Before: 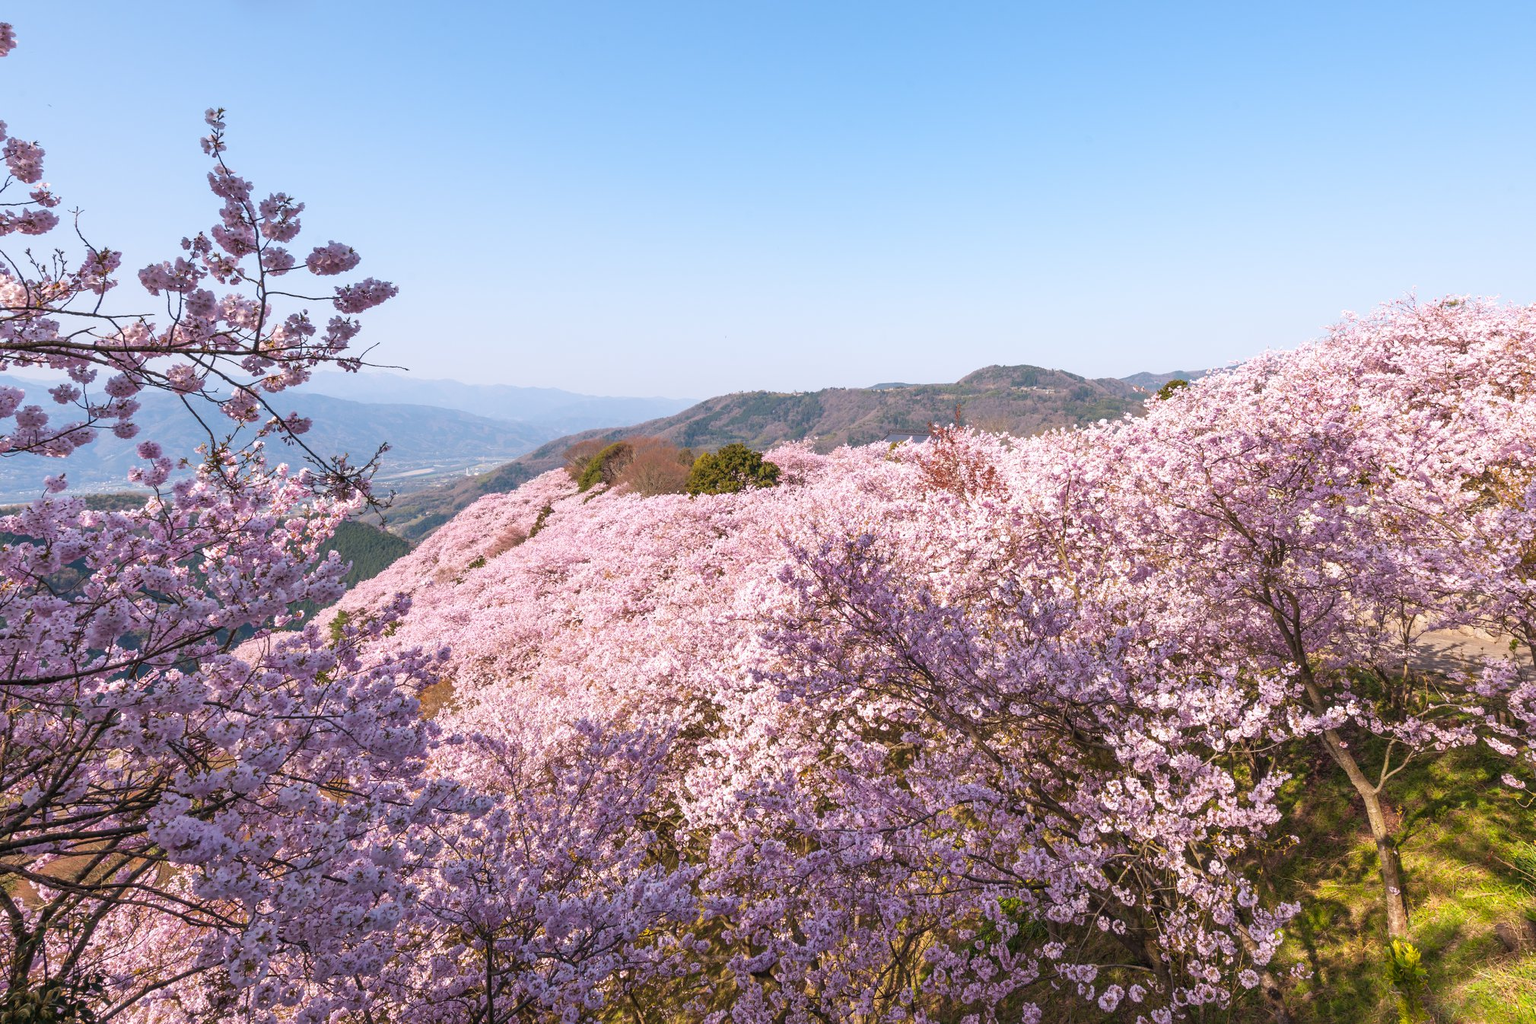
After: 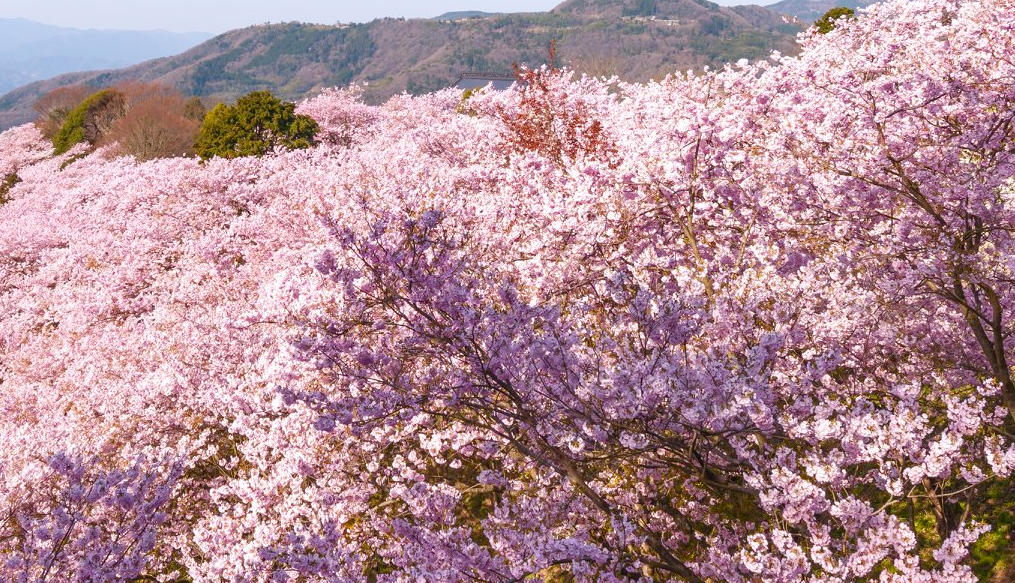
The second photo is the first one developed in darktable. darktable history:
color balance rgb: perceptual saturation grading › global saturation 20%, perceptual saturation grading › highlights -25%, perceptual saturation grading › shadows 25%
vignetting: fall-off start 116.67%, fall-off radius 59.26%, brightness -0.31, saturation -0.056
crop: left 35.03%, top 36.625%, right 14.663%, bottom 20.057%
